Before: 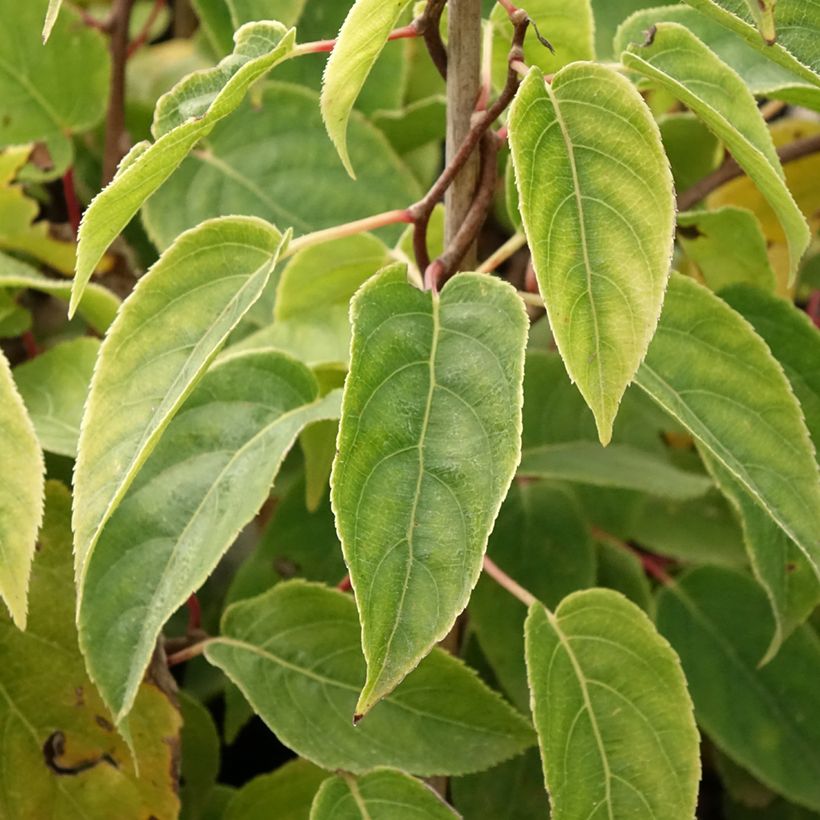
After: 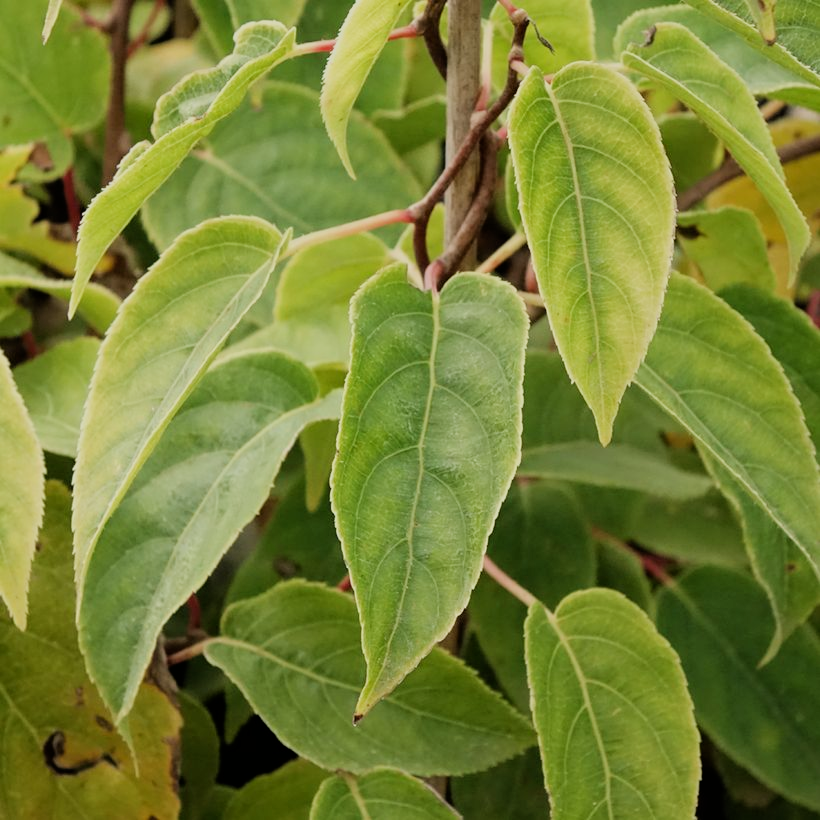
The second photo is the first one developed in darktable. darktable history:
filmic rgb: black relative exposure -7.65 EV, white relative exposure 4.56 EV, threshold 5.96 EV, hardness 3.61, contrast 1.052, enable highlight reconstruction true
